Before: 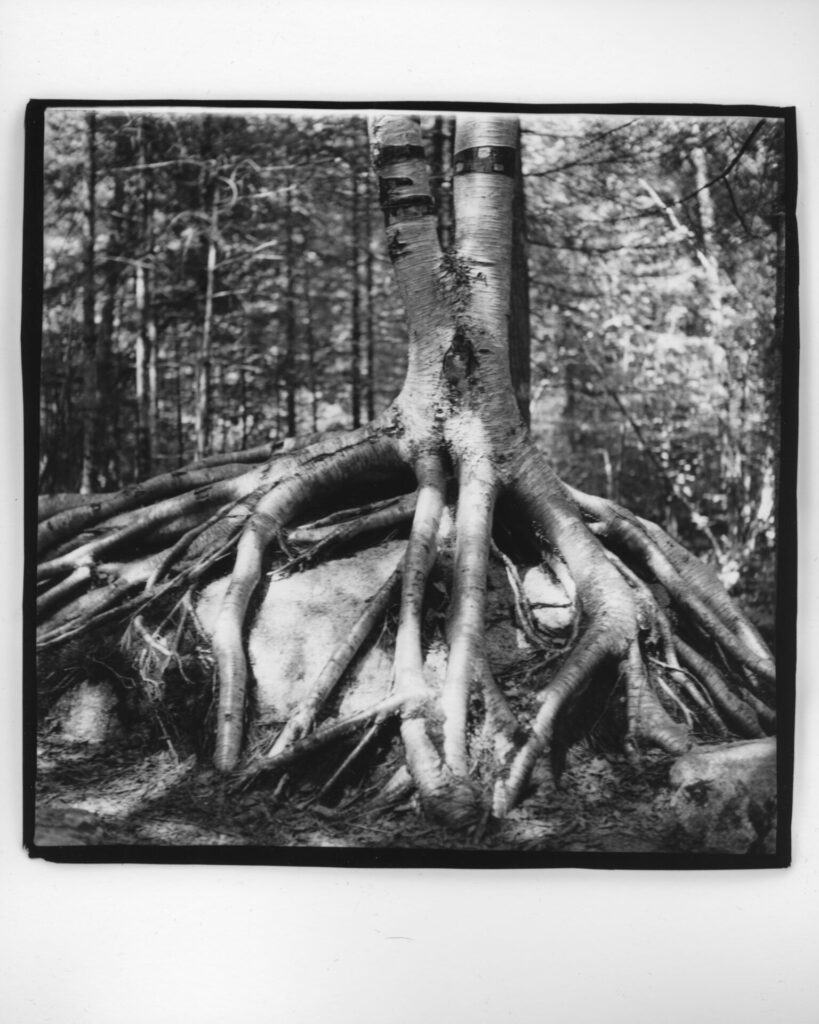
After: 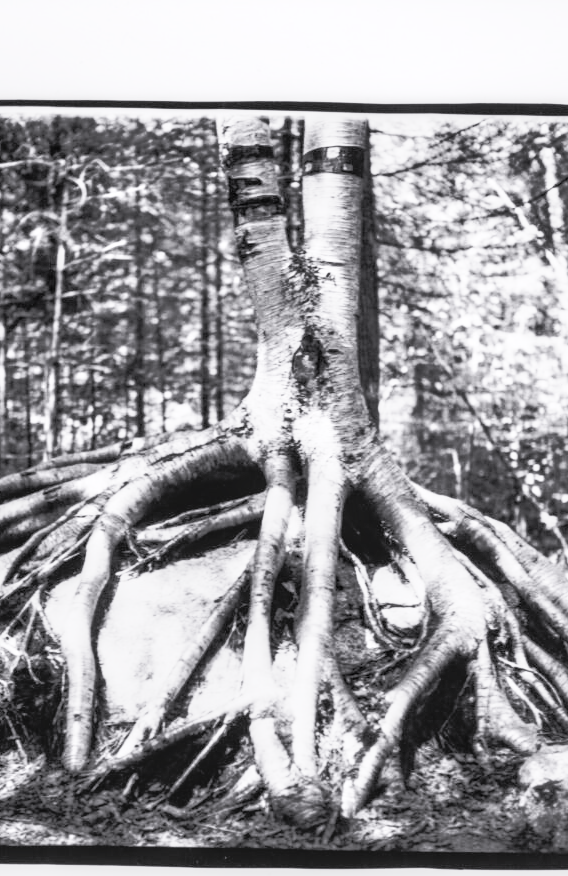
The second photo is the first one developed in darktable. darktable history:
local contrast: on, module defaults
contrast brightness saturation: contrast 0.195, brightness 0.159, saturation 0.228
shadows and highlights: radius 126.87, shadows 30.44, highlights -31.19, low approximation 0.01, soften with gaussian
crop: left 18.501%, right 12.042%, bottom 14.439%
color calibration: illuminant custom, x 0.349, y 0.365, temperature 4967.05 K
tone equalizer: -8 EV -1.84 EV, -7 EV -1.13 EV, -6 EV -1.6 EV, mask exposure compensation -0.495 EV
tone curve: curves: ch0 [(0, 0) (0.093, 0.104) (0.226, 0.291) (0.327, 0.431) (0.471, 0.648) (0.759, 0.926) (1, 1)], preserve colors none
